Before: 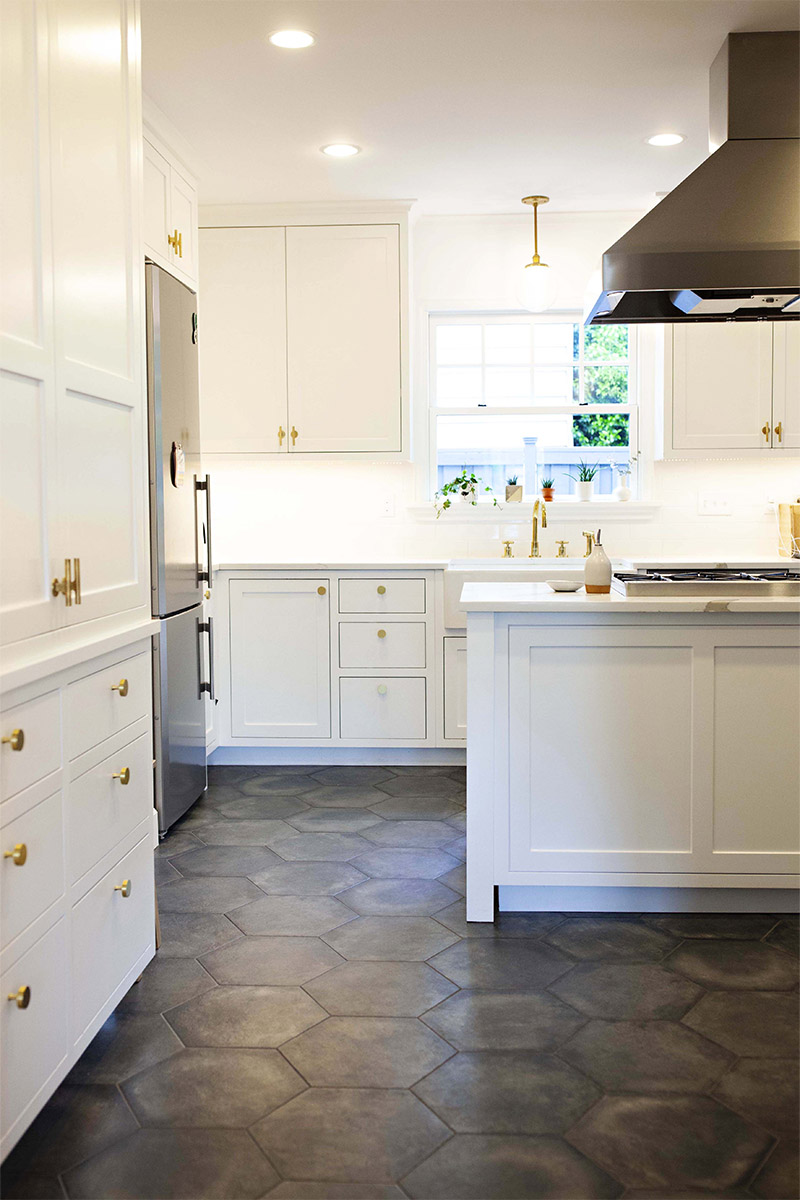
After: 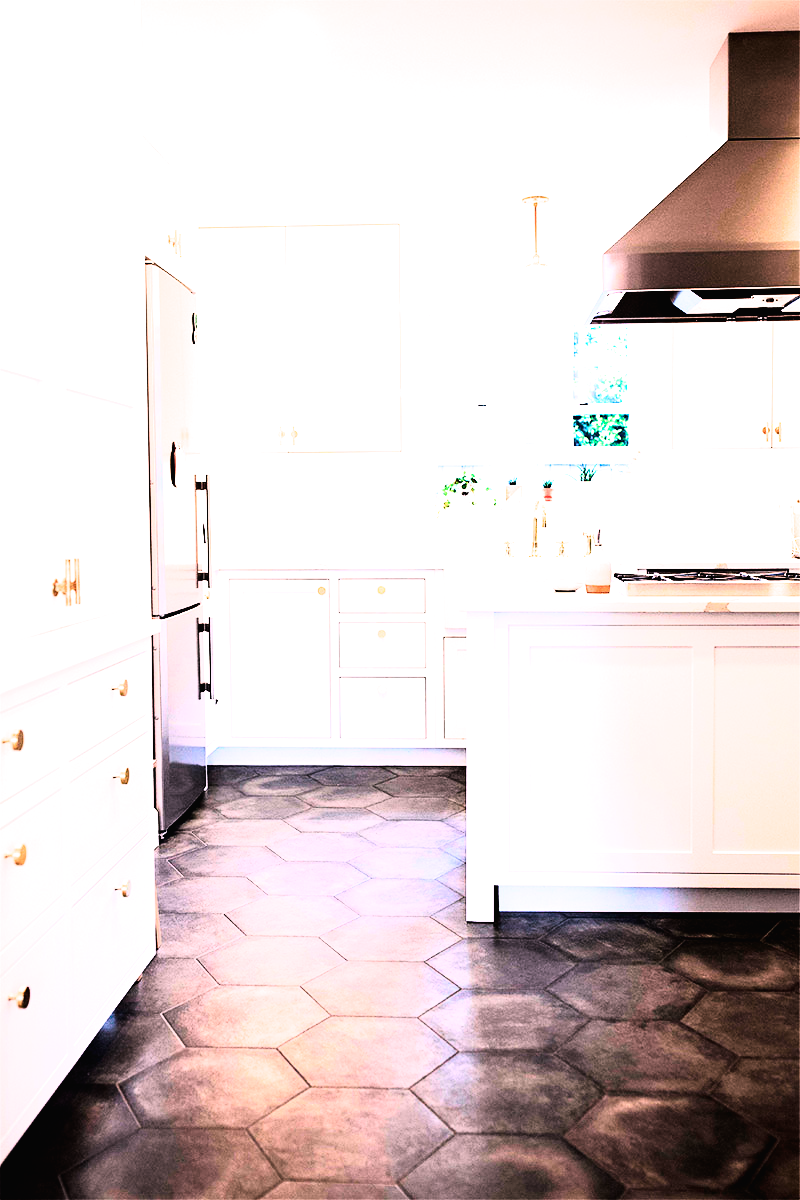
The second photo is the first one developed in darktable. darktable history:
exposure: black level correction 0, exposure 0.7 EV, compensate highlight preservation false
color calibration: illuminant as shot in camera, x 0.363, y 0.385, temperature 4528.04 K
white balance: red 1.127, blue 0.943
tone curve: curves: ch0 [(0, 0.013) (0.198, 0.175) (0.512, 0.582) (0.625, 0.754) (0.81, 0.934) (1, 1)], color space Lab, linked channels, preserve colors none
filmic rgb: black relative exposure -3.75 EV, white relative exposure 2.4 EV, dynamic range scaling -50%, hardness 3.42, latitude 30%, contrast 1.8
